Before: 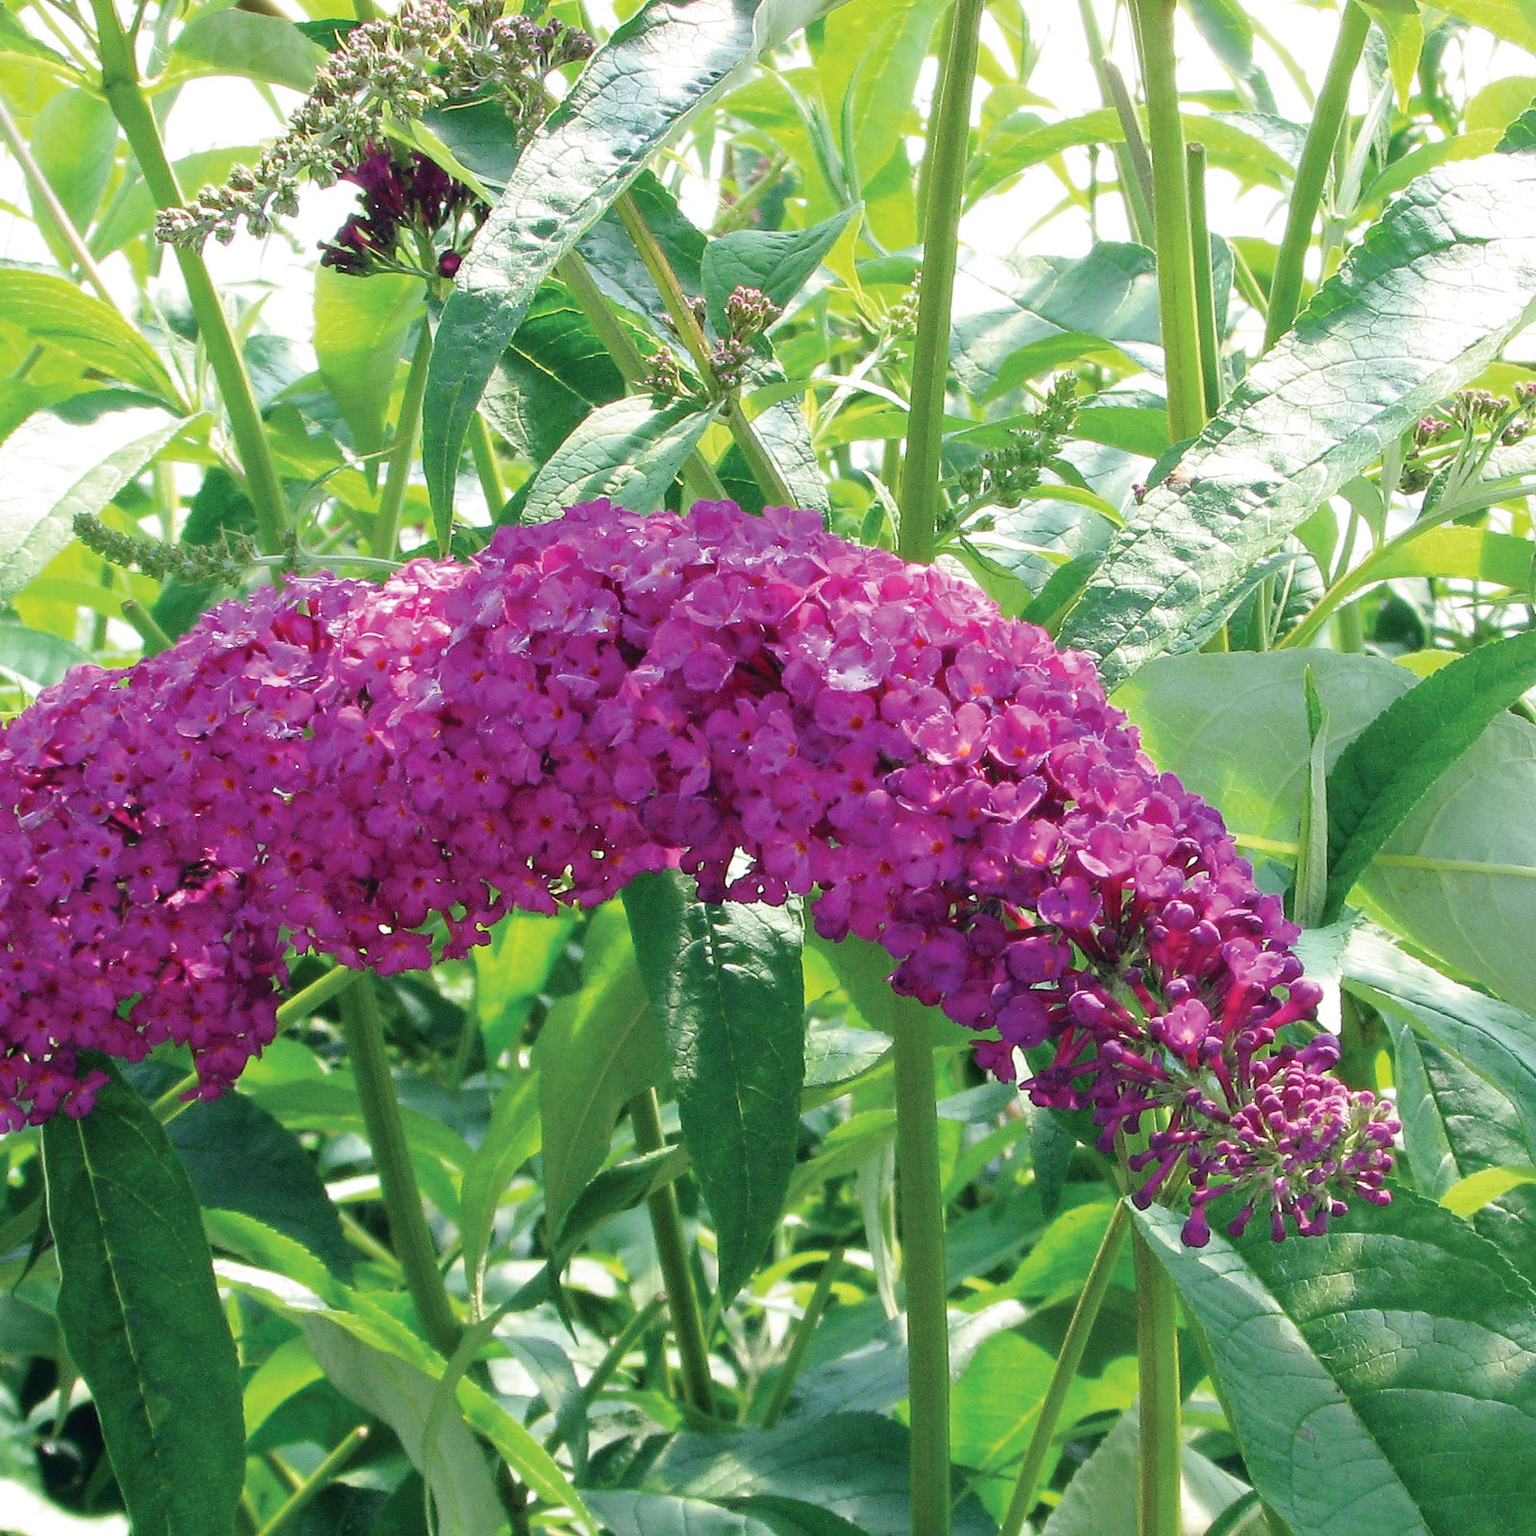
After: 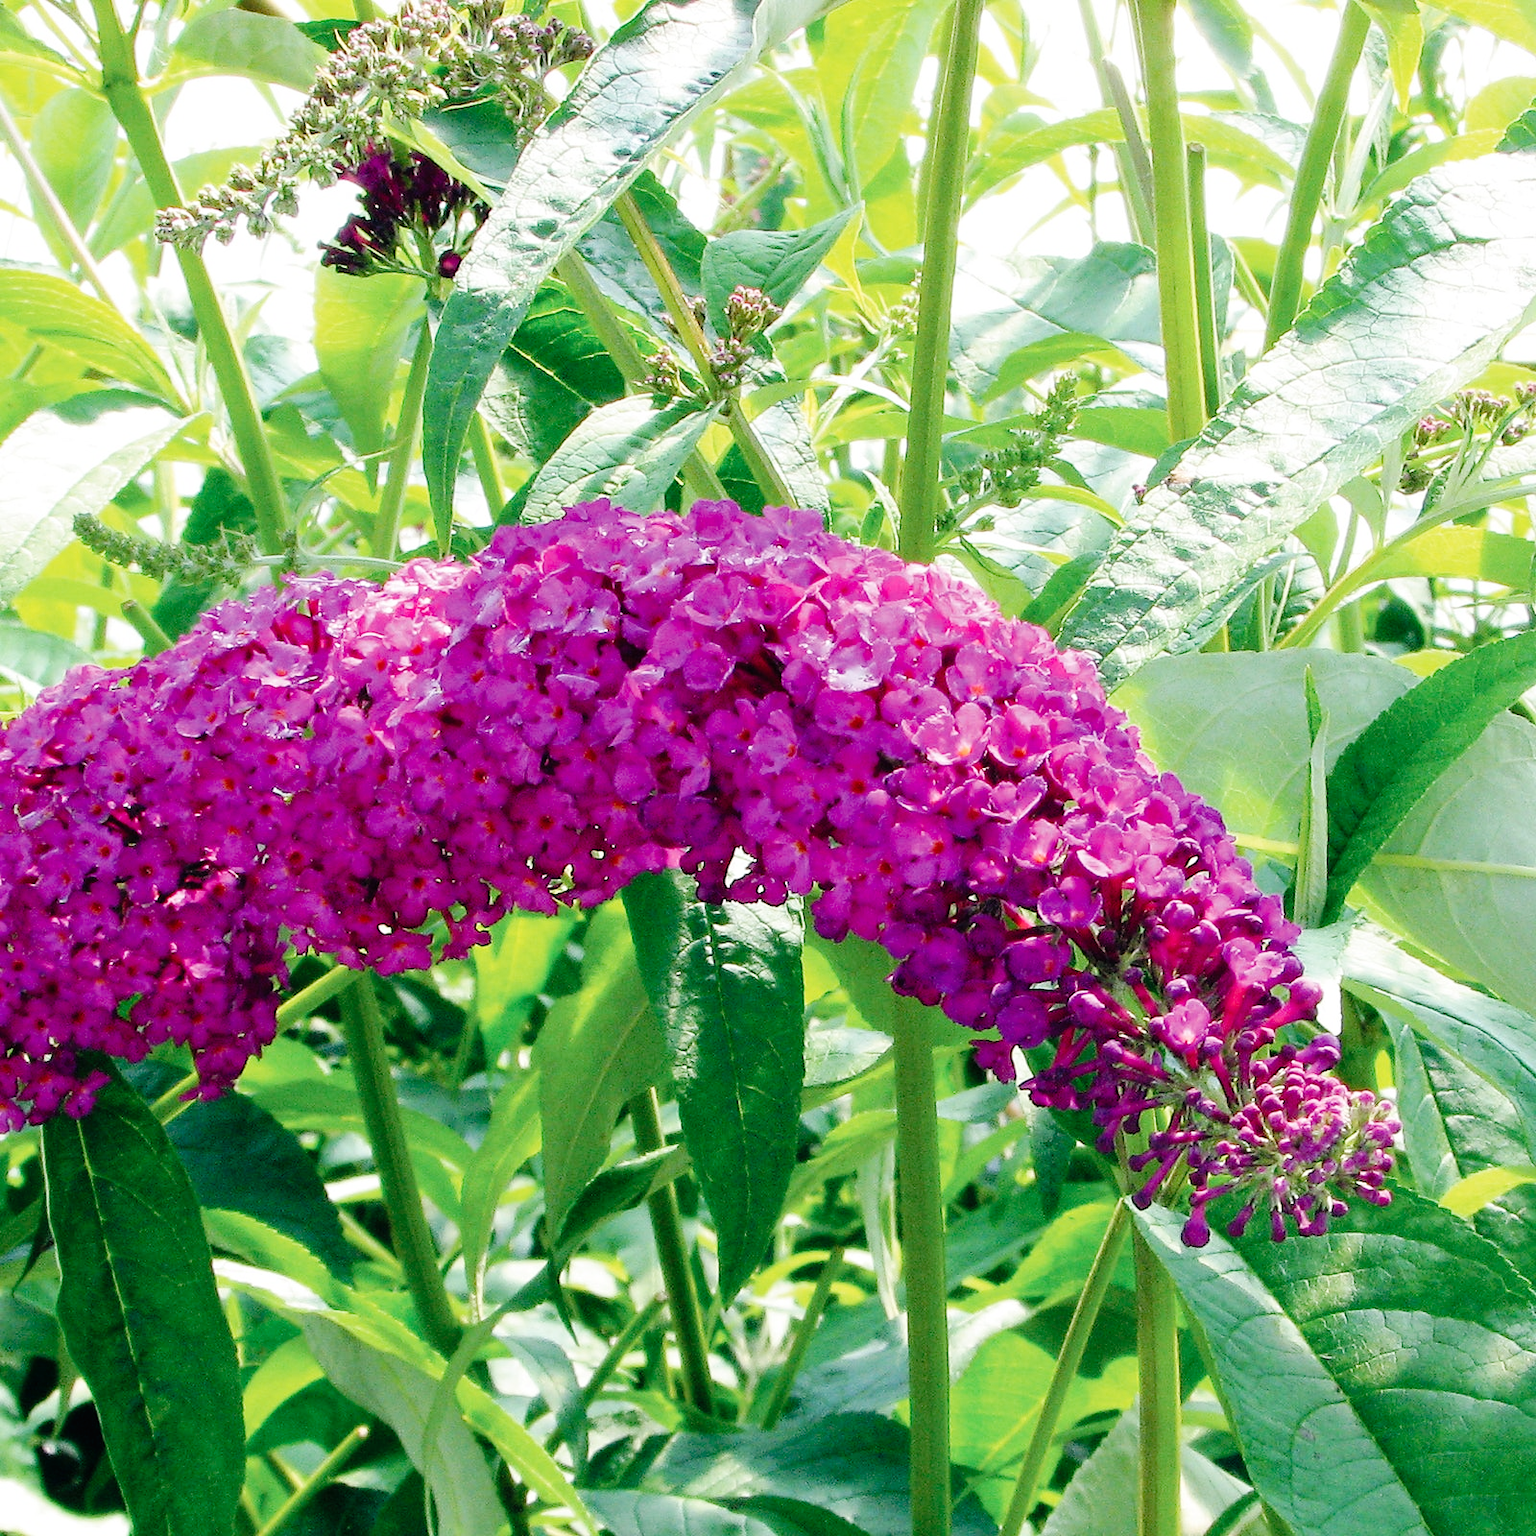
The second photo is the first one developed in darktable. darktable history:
tone curve: curves: ch0 [(0, 0) (0.003, 0.006) (0.011, 0.007) (0.025, 0.009) (0.044, 0.012) (0.069, 0.021) (0.1, 0.036) (0.136, 0.056) (0.177, 0.105) (0.224, 0.165) (0.277, 0.251) (0.335, 0.344) (0.399, 0.439) (0.468, 0.532) (0.543, 0.628) (0.623, 0.718) (0.709, 0.797) (0.801, 0.874) (0.898, 0.943) (1, 1)], preserve colors none
color correction: saturation 0.98
